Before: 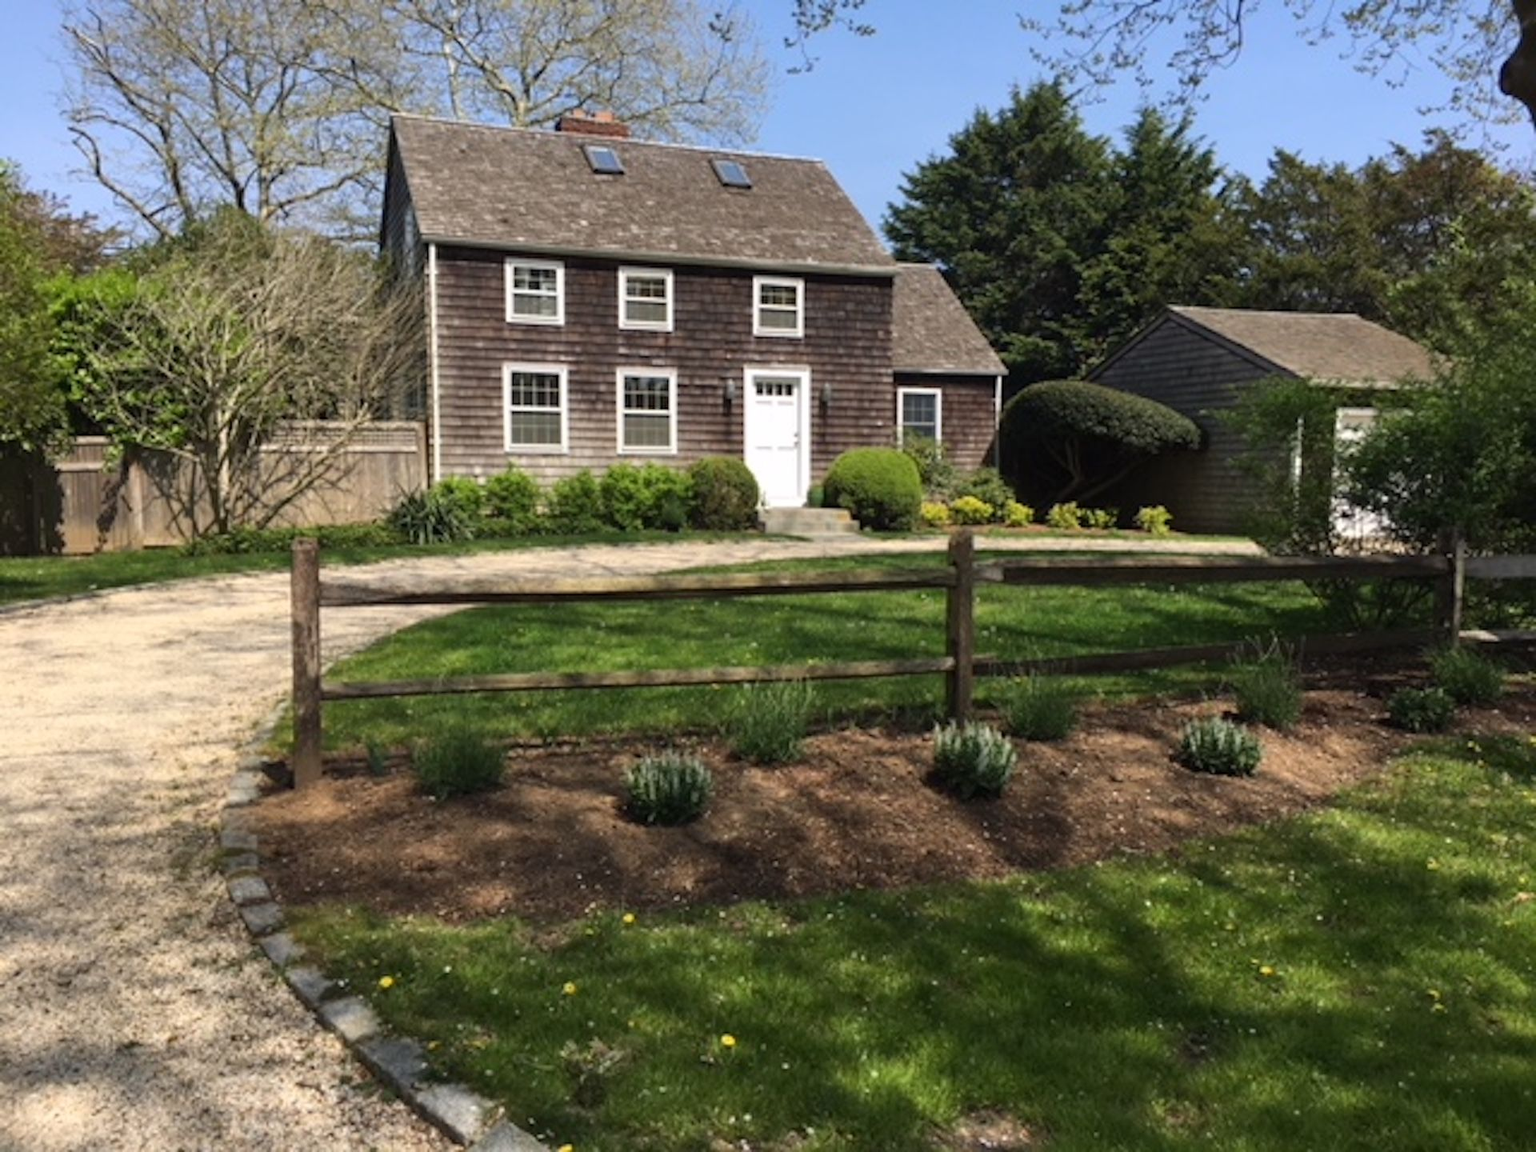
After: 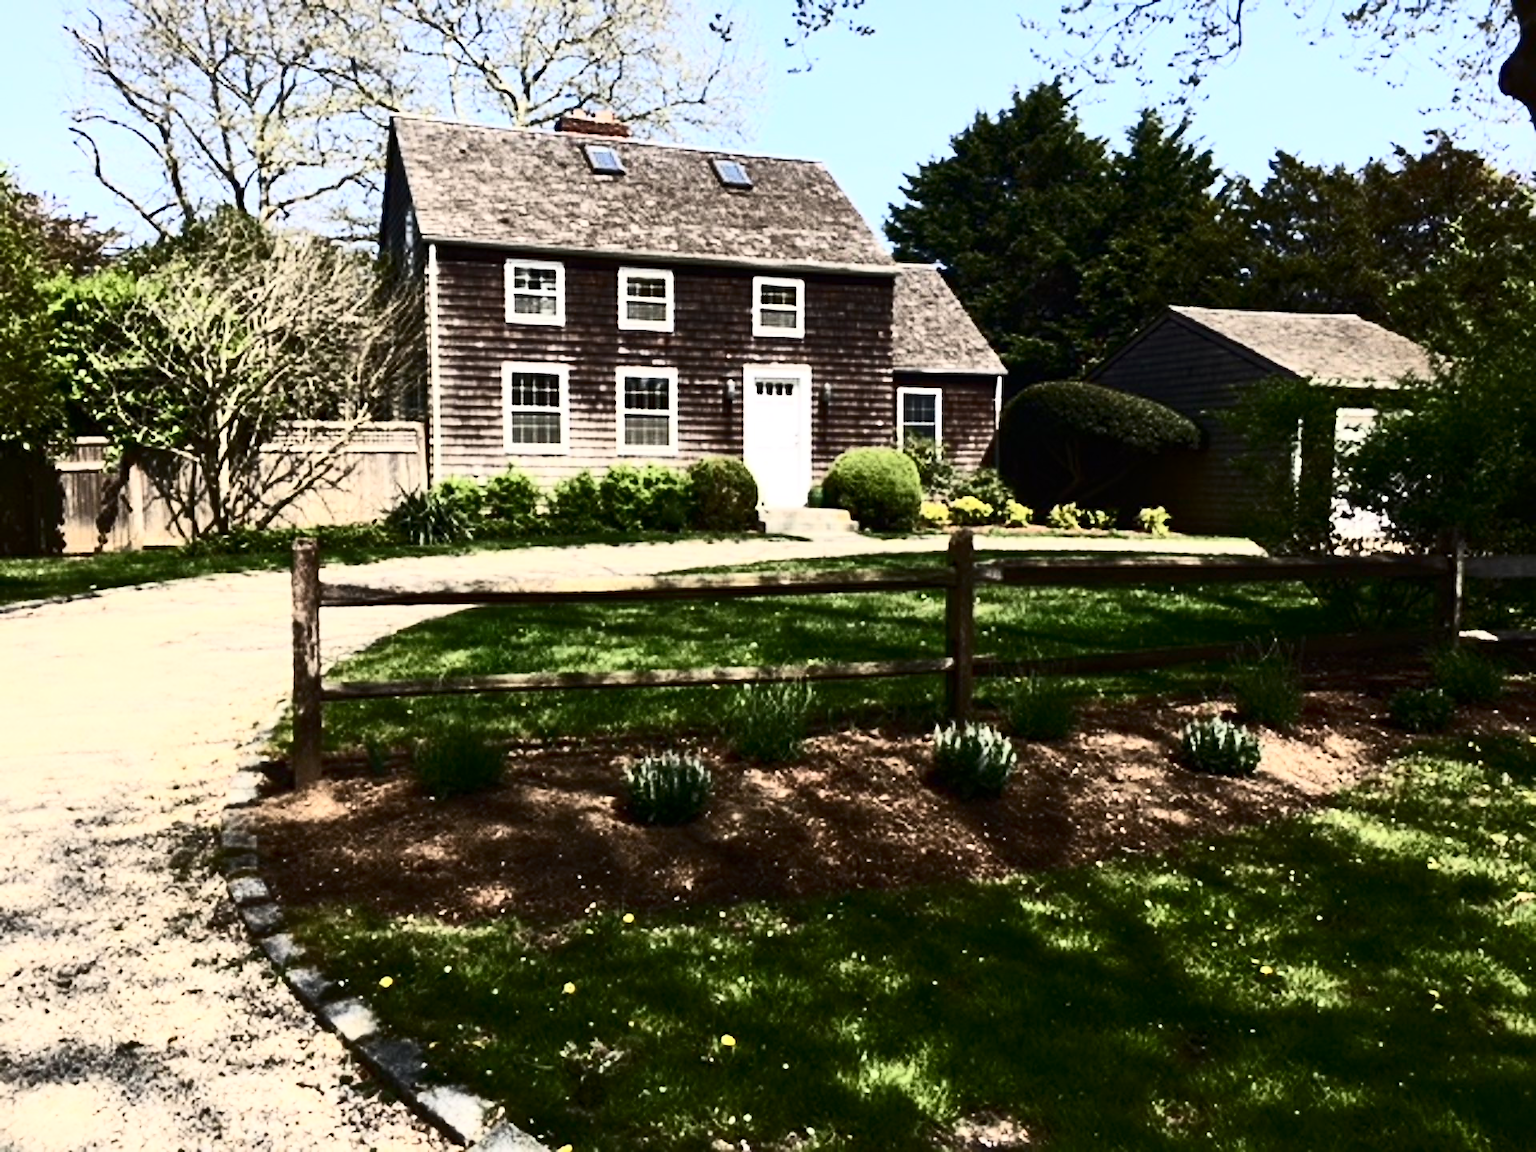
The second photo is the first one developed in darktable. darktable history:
local contrast: mode bilateral grid, contrast 10, coarseness 25, detail 115%, midtone range 0.2
sharpen: amount 0.2
contrast brightness saturation: contrast 0.928, brightness 0.201
